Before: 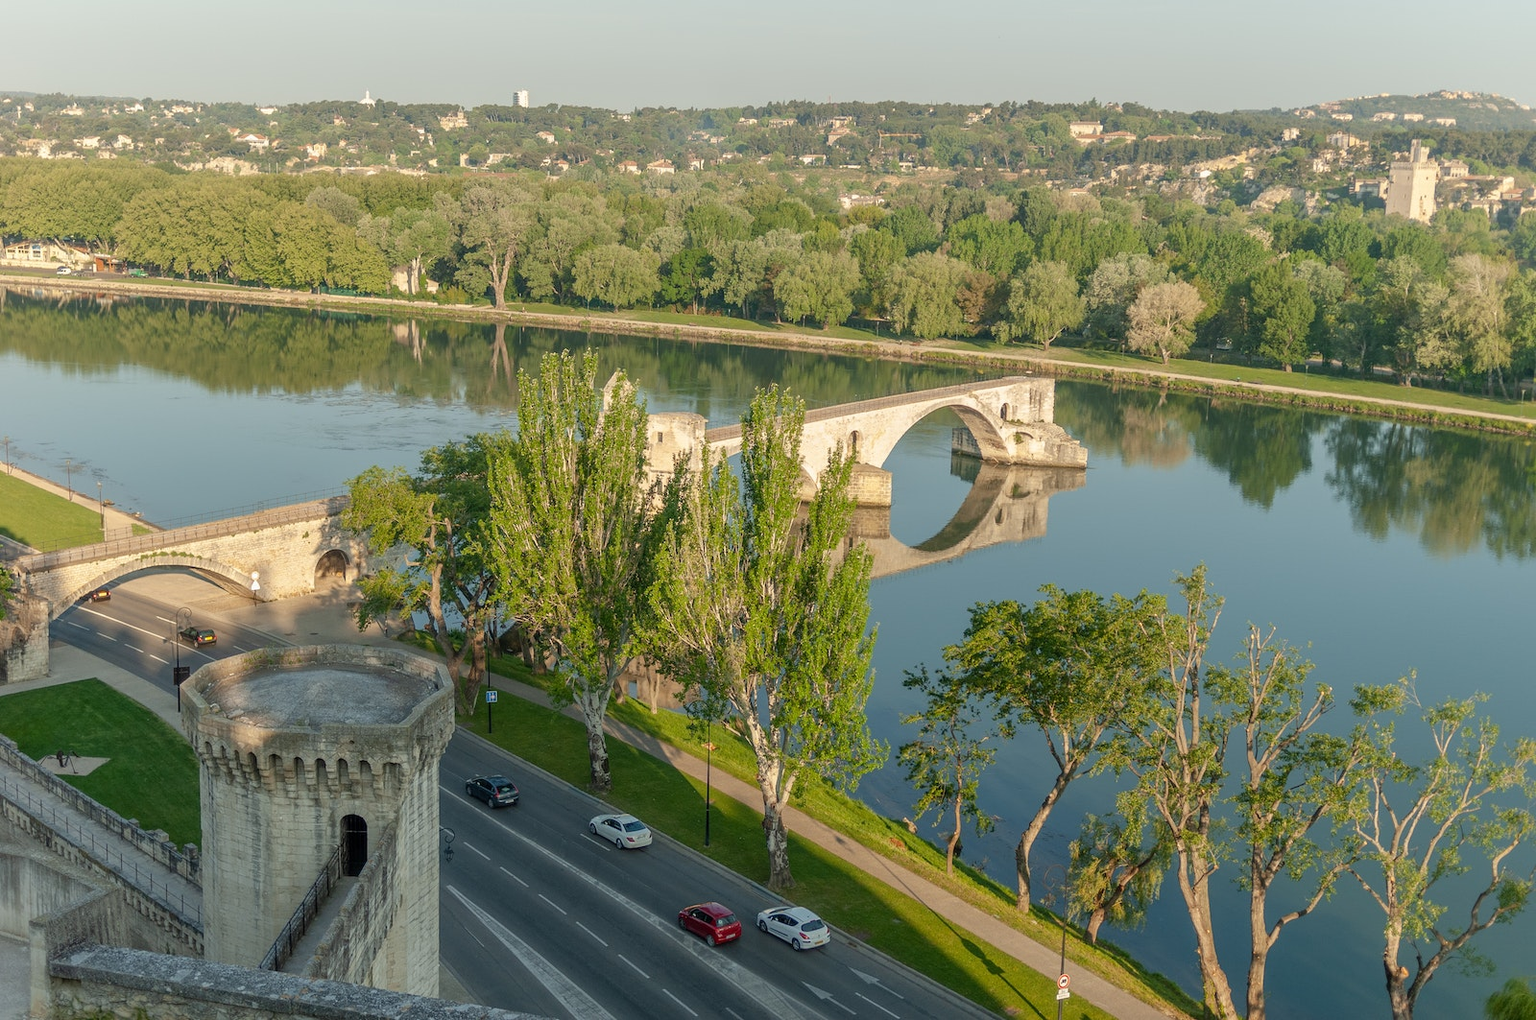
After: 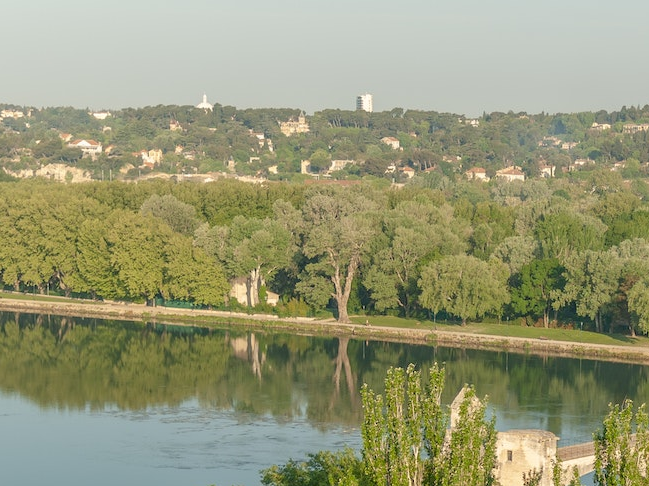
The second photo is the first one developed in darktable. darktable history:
crop and rotate: left 11.136%, top 0.084%, right 48.258%, bottom 54.168%
